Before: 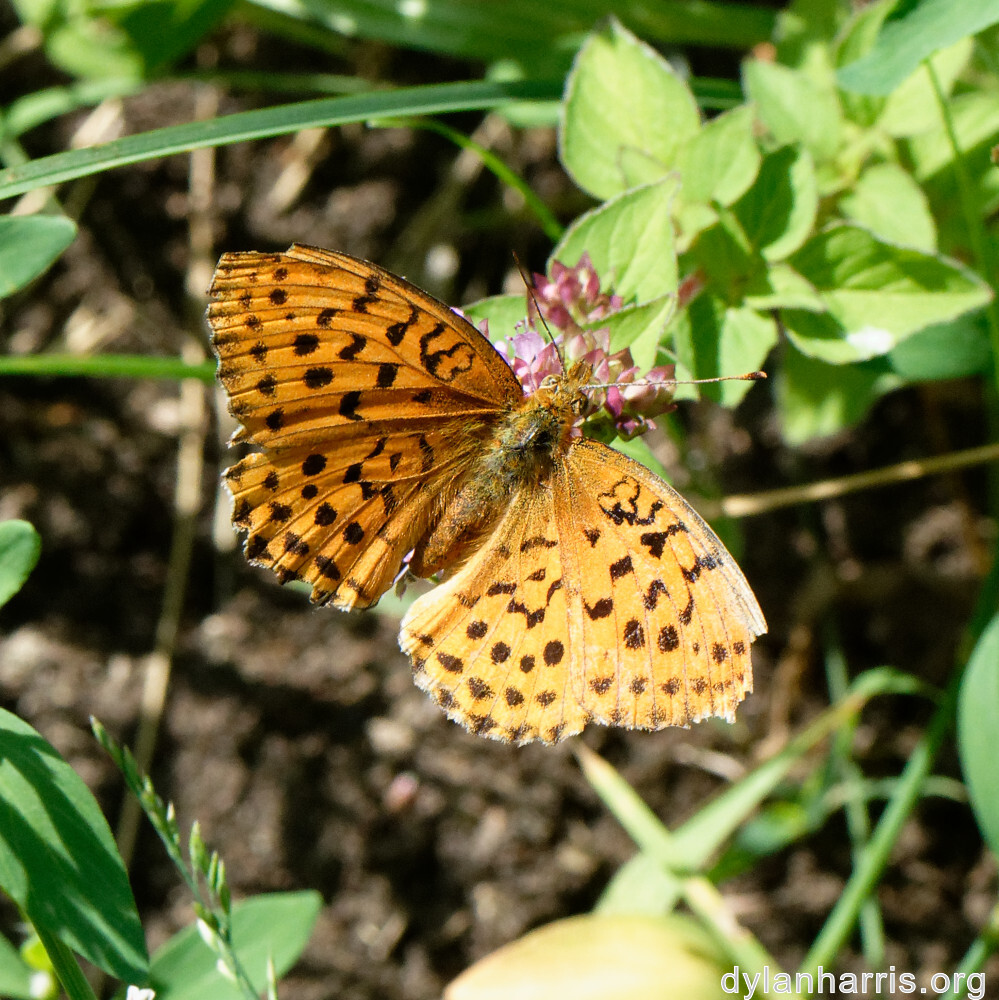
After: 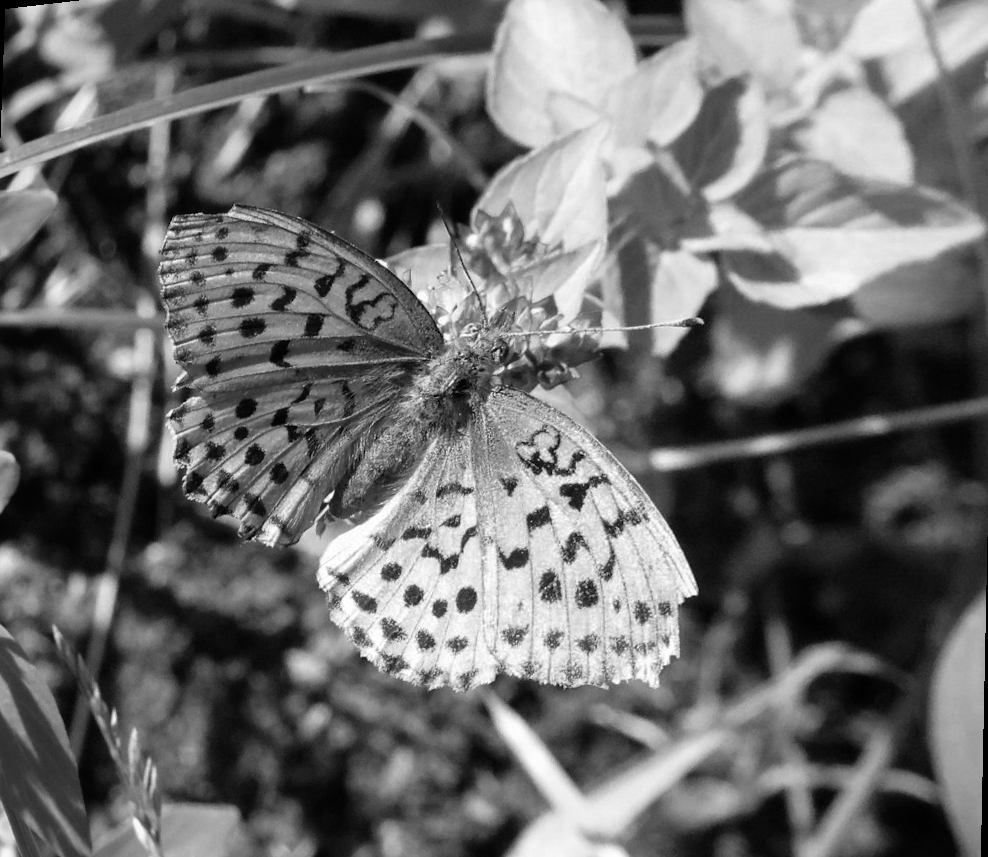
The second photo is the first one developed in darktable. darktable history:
rotate and perspective: rotation 1.69°, lens shift (vertical) -0.023, lens shift (horizontal) -0.291, crop left 0.025, crop right 0.988, crop top 0.092, crop bottom 0.842
color zones: curves: ch0 [(0.002, 0.593) (0.143, 0.417) (0.285, 0.541) (0.455, 0.289) (0.608, 0.327) (0.727, 0.283) (0.869, 0.571) (1, 0.603)]; ch1 [(0, 0) (0.143, 0) (0.286, 0) (0.429, 0) (0.571, 0) (0.714, 0) (0.857, 0)]
